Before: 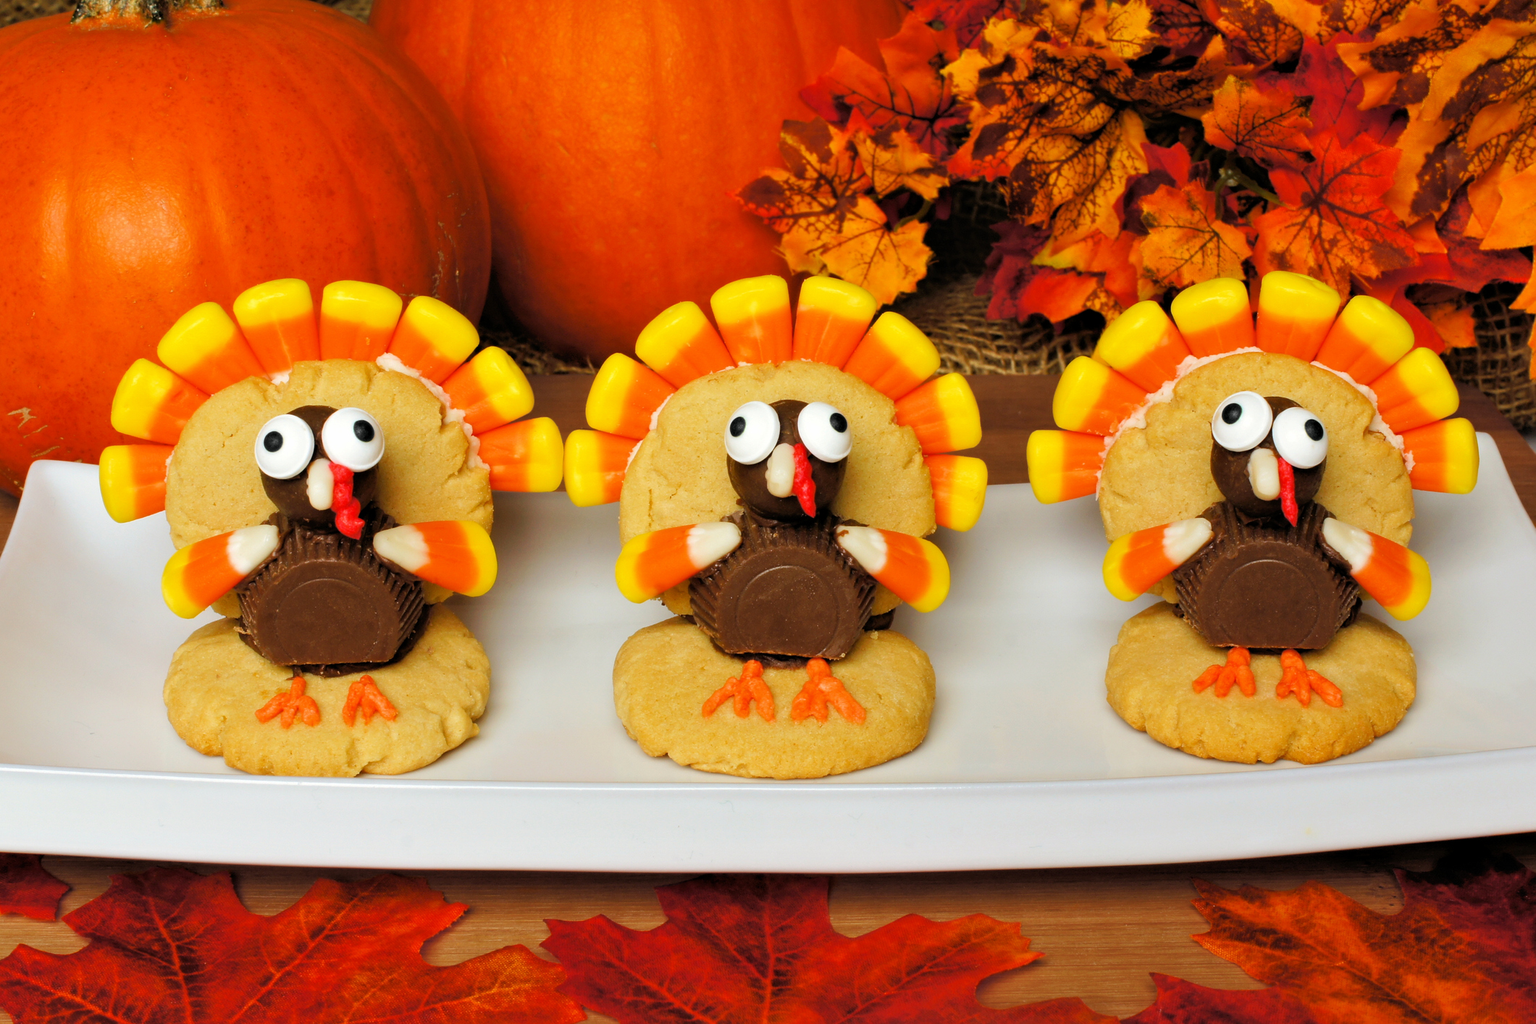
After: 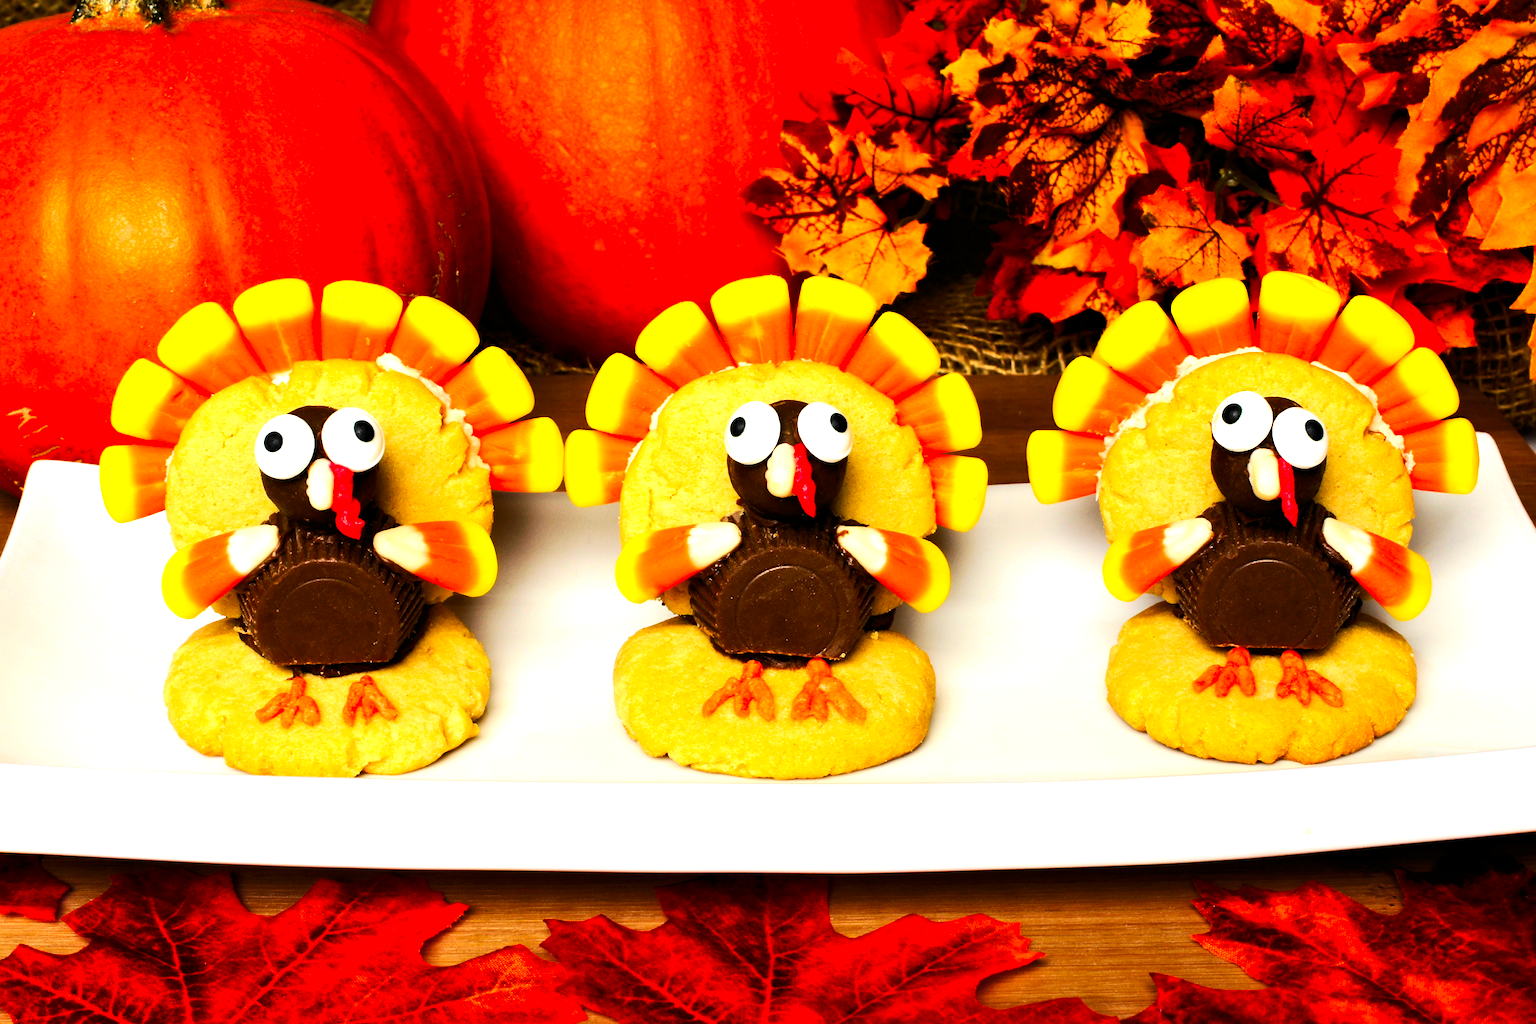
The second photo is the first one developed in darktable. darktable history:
contrast brightness saturation: contrast 0.18, saturation 0.3
exposure: compensate highlight preservation false
tone equalizer: -8 EV -1.08 EV, -7 EV -1.01 EV, -6 EV -0.867 EV, -5 EV -0.578 EV, -3 EV 0.578 EV, -2 EV 0.867 EV, -1 EV 1.01 EV, +0 EV 1.08 EV, edges refinement/feathering 500, mask exposure compensation -1.57 EV, preserve details no
